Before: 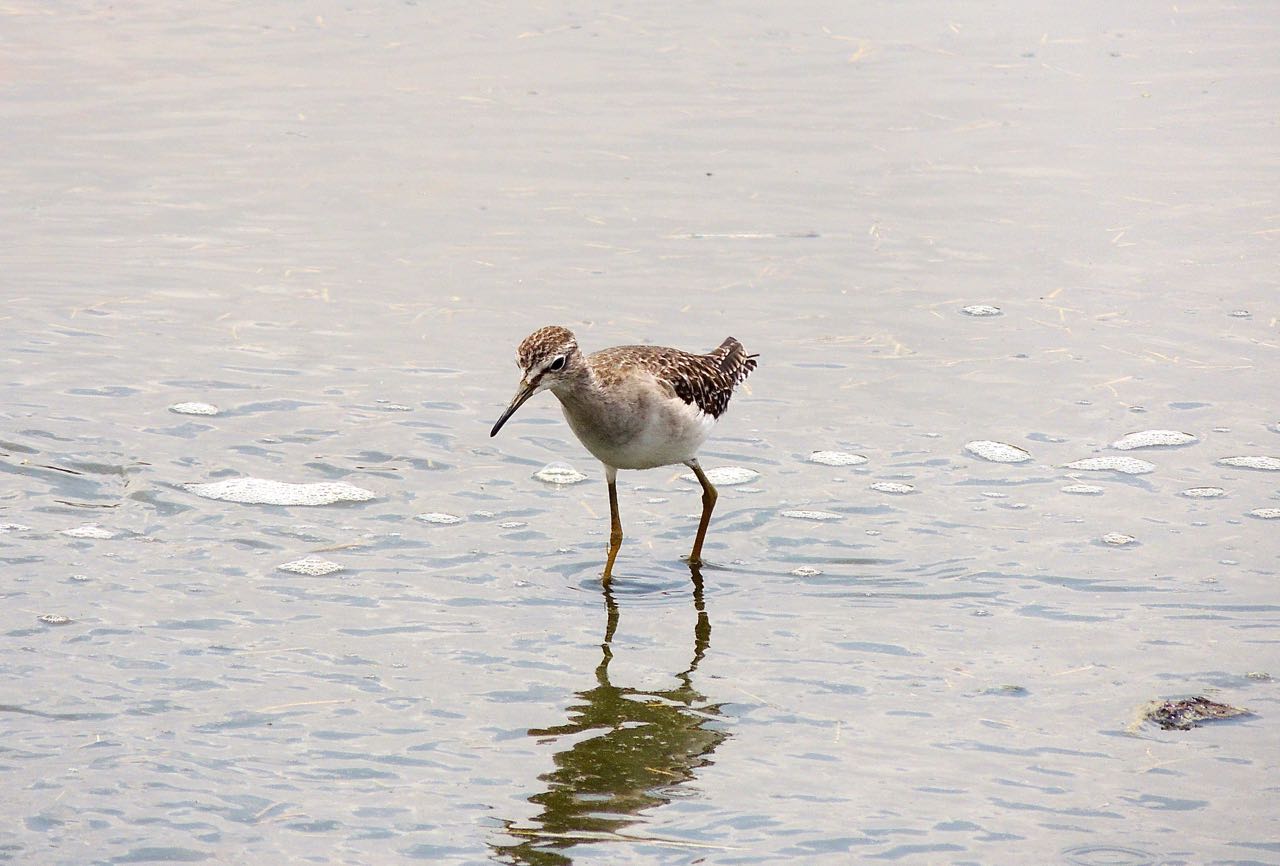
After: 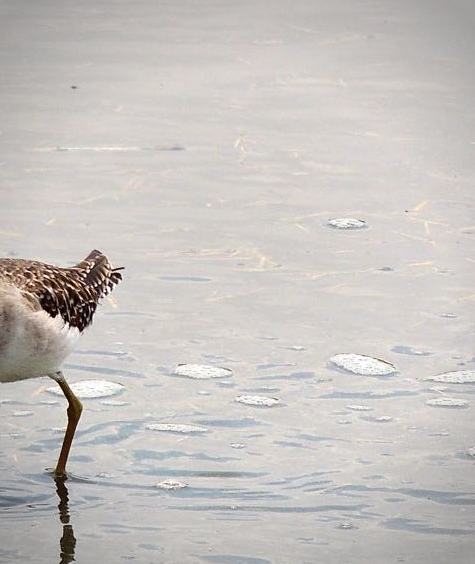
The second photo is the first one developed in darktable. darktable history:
crop and rotate: left 49.611%, top 10.094%, right 13.273%, bottom 24.705%
levels: mode automatic, levels [0.018, 0.493, 1]
vignetting: fall-off start 73.82%
